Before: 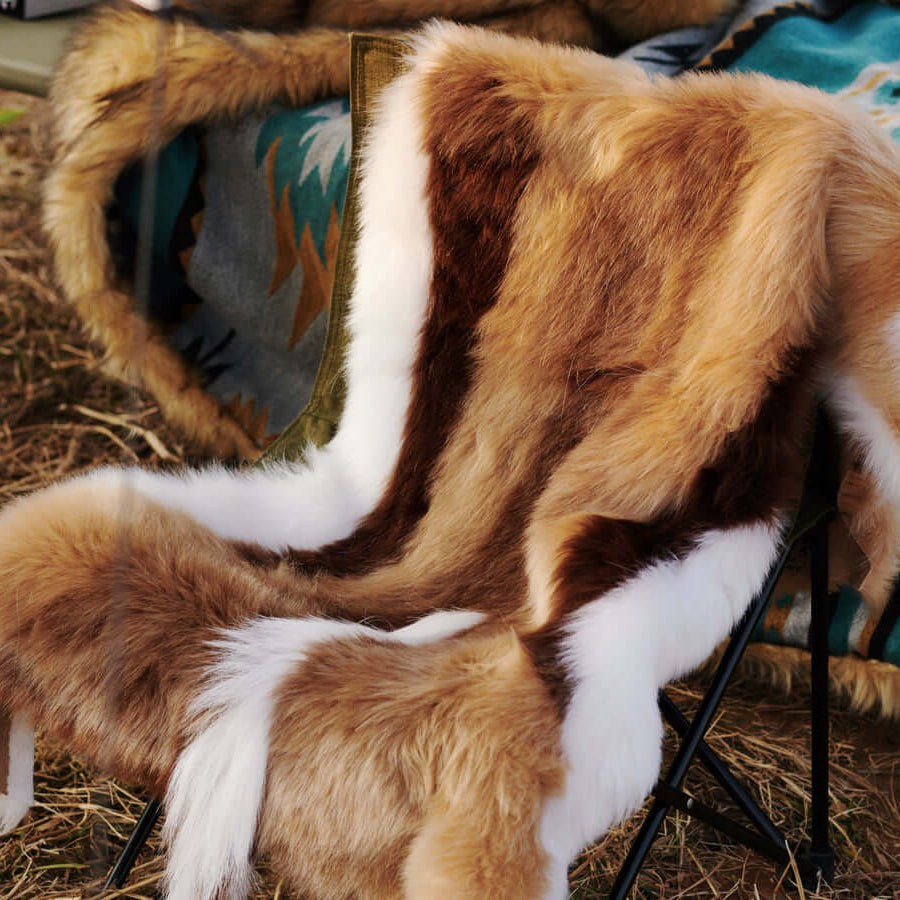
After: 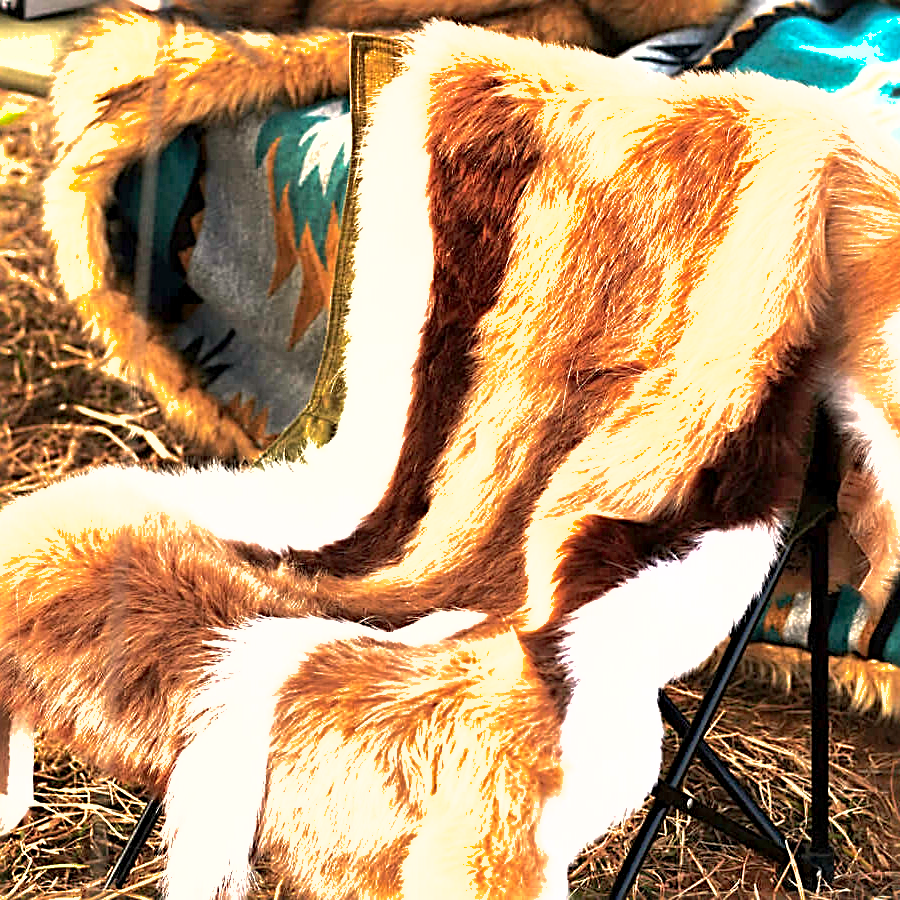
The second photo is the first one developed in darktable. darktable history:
shadows and highlights: on, module defaults
white balance: red 1.045, blue 0.932
tone equalizer: -8 EV -0.75 EV, -7 EV -0.7 EV, -6 EV -0.6 EV, -5 EV -0.4 EV, -3 EV 0.4 EV, -2 EV 0.6 EV, -1 EV 0.7 EV, +0 EV 0.75 EV, edges refinement/feathering 500, mask exposure compensation -1.57 EV, preserve details no
exposure: black level correction 0.001, exposure 1.398 EV, compensate exposure bias true, compensate highlight preservation false
sharpen: radius 2.817, amount 0.715
